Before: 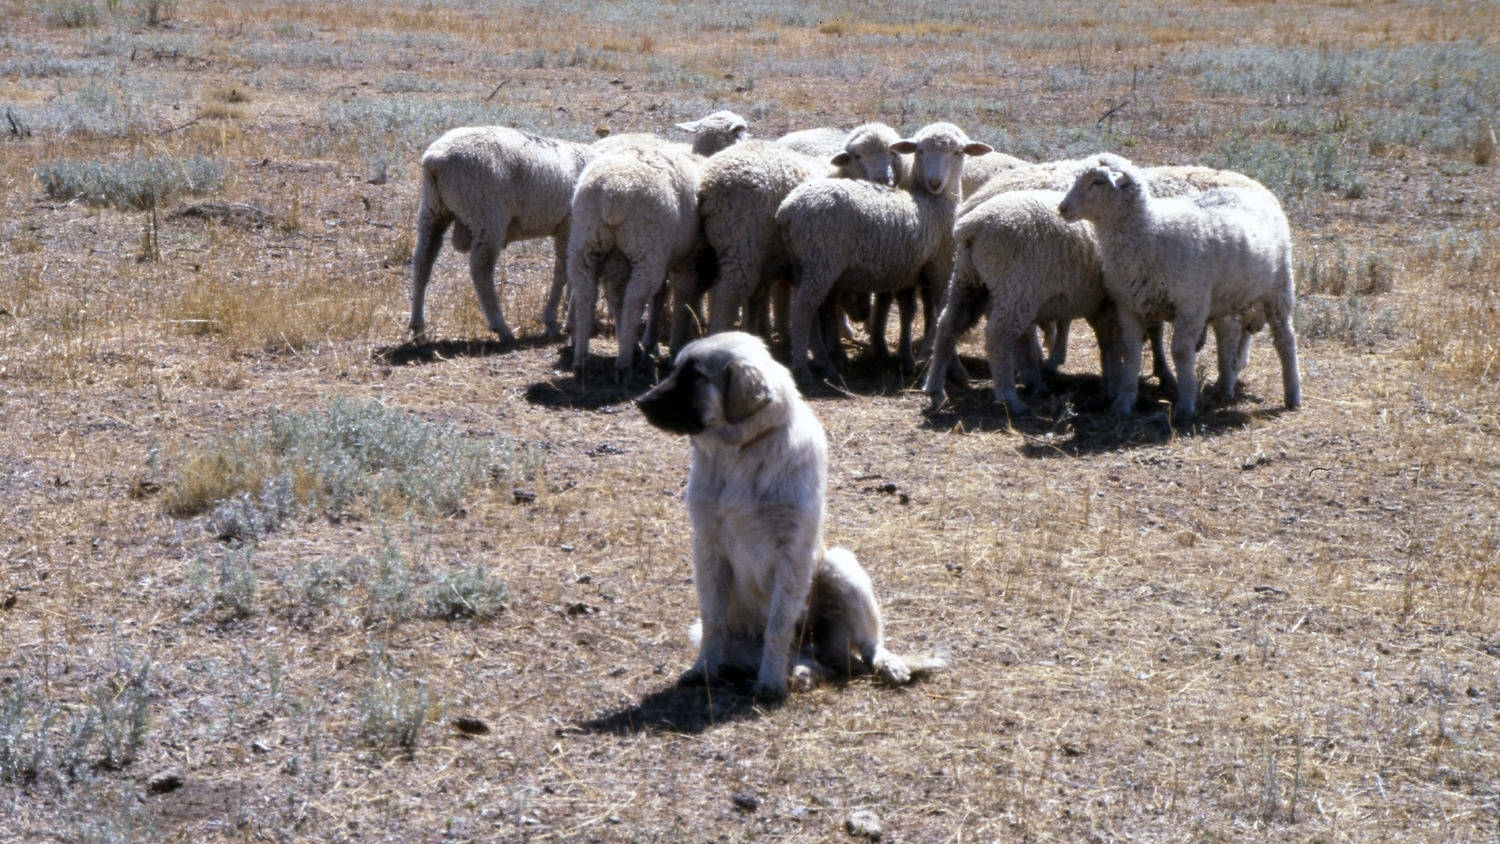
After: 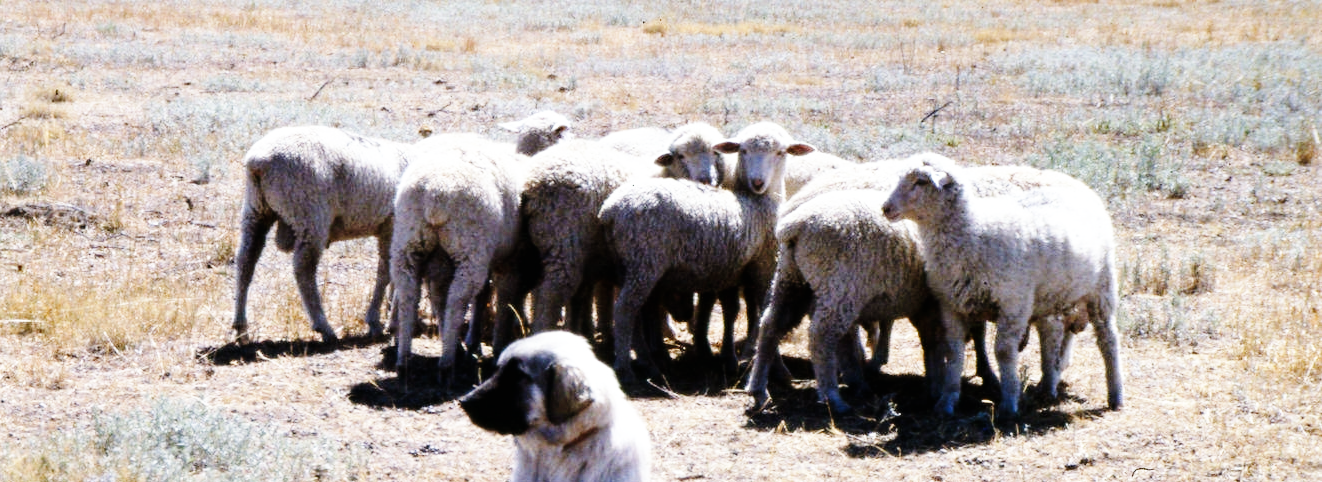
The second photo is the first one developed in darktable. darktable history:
base curve: curves: ch0 [(0, 0) (0, 0) (0.002, 0.001) (0.008, 0.003) (0.019, 0.011) (0.037, 0.037) (0.064, 0.11) (0.102, 0.232) (0.152, 0.379) (0.216, 0.524) (0.296, 0.665) (0.394, 0.789) (0.512, 0.881) (0.651, 0.945) (0.813, 0.986) (1, 1)], preserve colors none
crop and rotate: left 11.812%, bottom 42.776%
